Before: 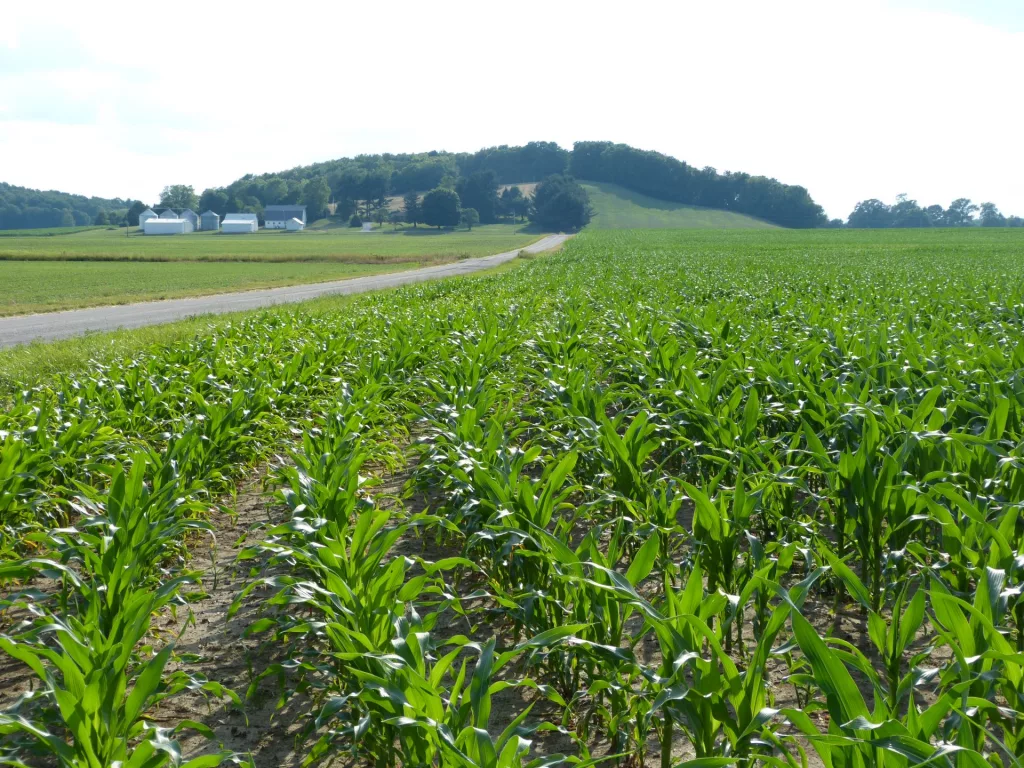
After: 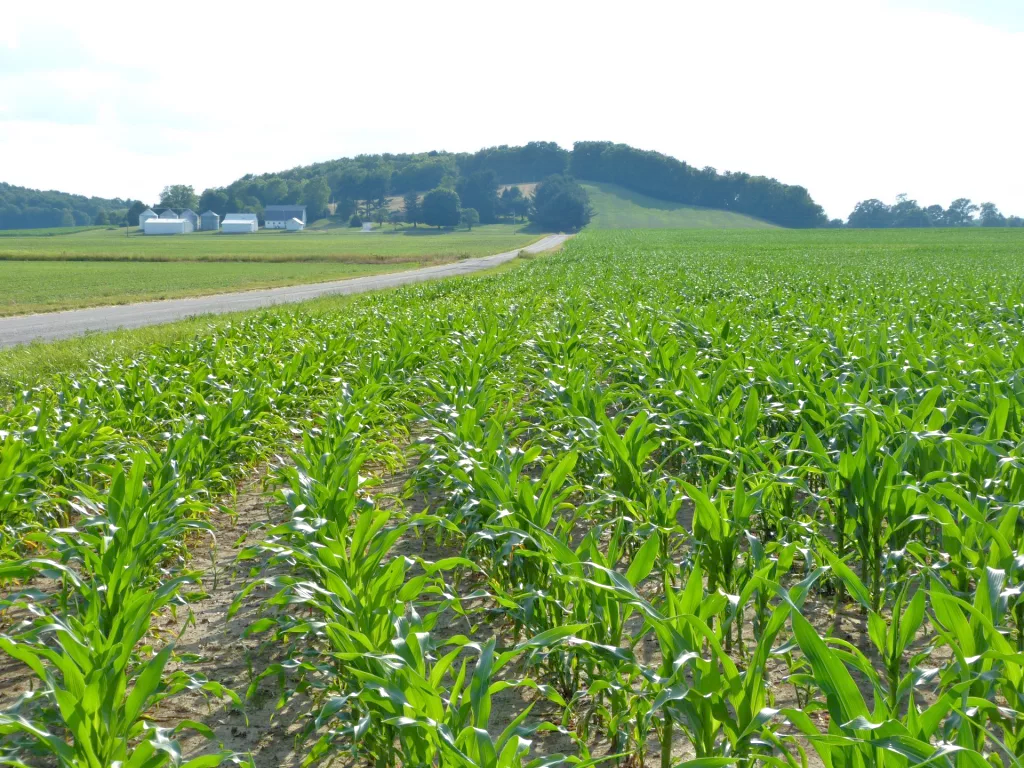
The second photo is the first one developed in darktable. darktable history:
tone equalizer: -7 EV 0.153 EV, -6 EV 0.624 EV, -5 EV 1.13 EV, -4 EV 1.32 EV, -3 EV 1.12 EV, -2 EV 0.6 EV, -1 EV 0.163 EV
